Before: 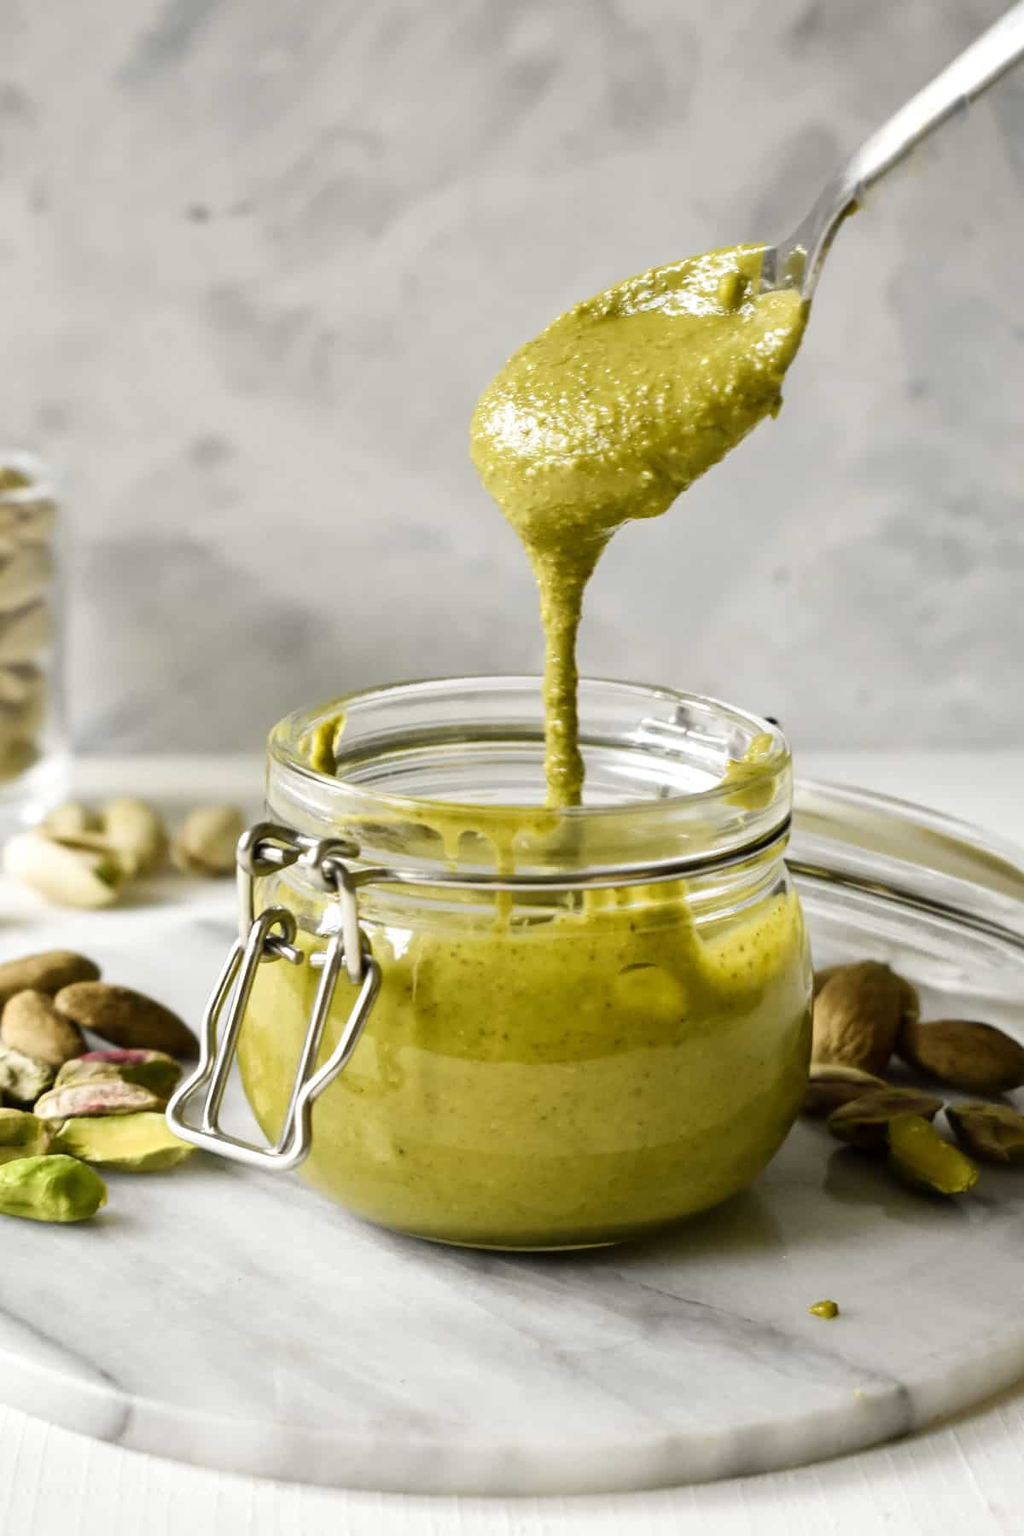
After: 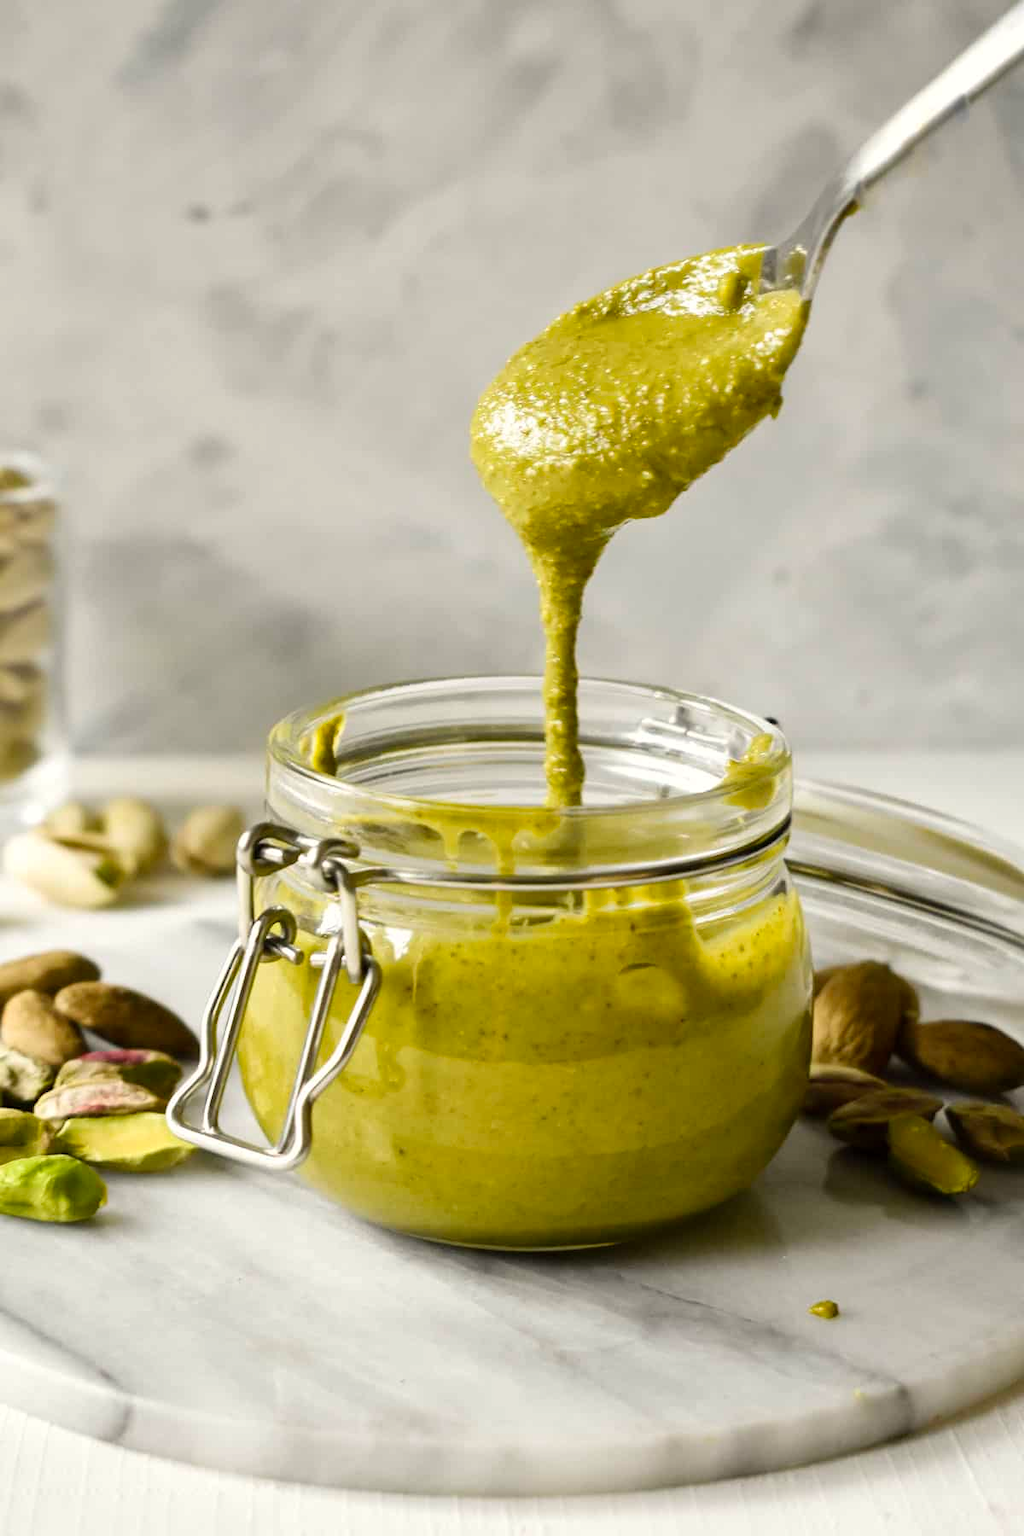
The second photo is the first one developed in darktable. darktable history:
color correction: highlights b* 3.05
